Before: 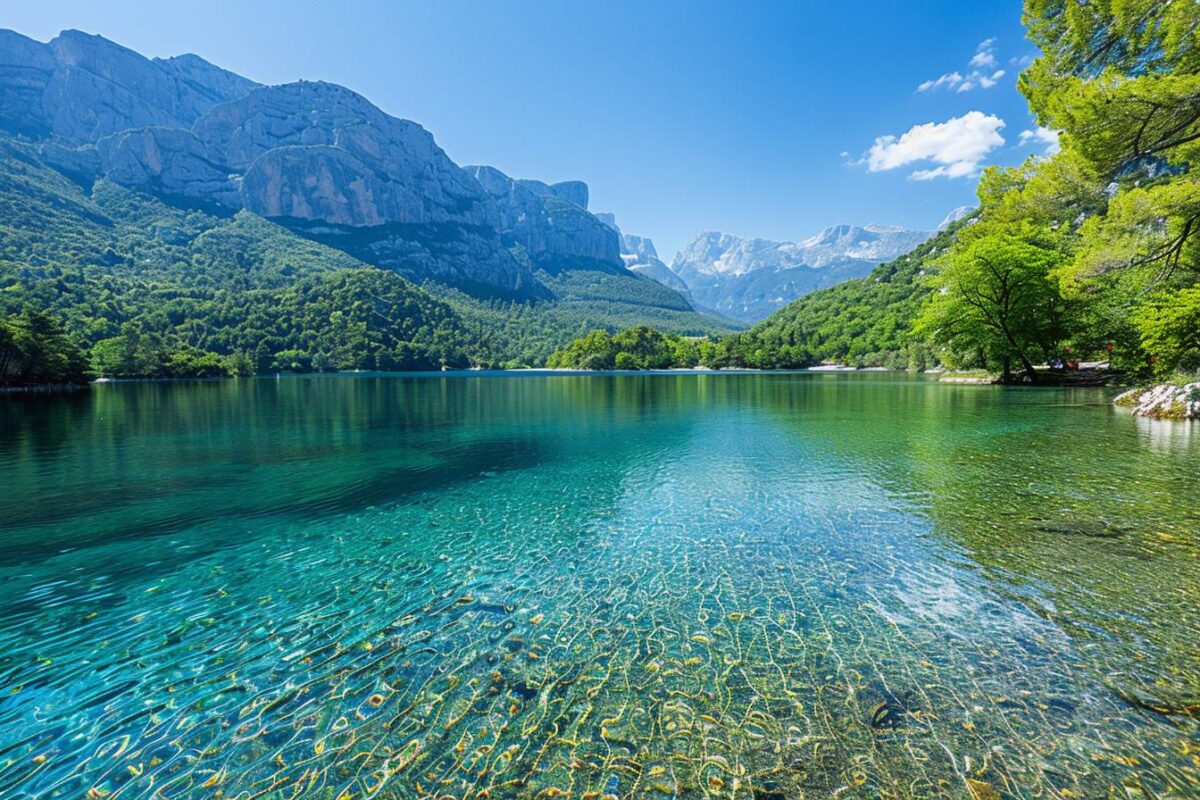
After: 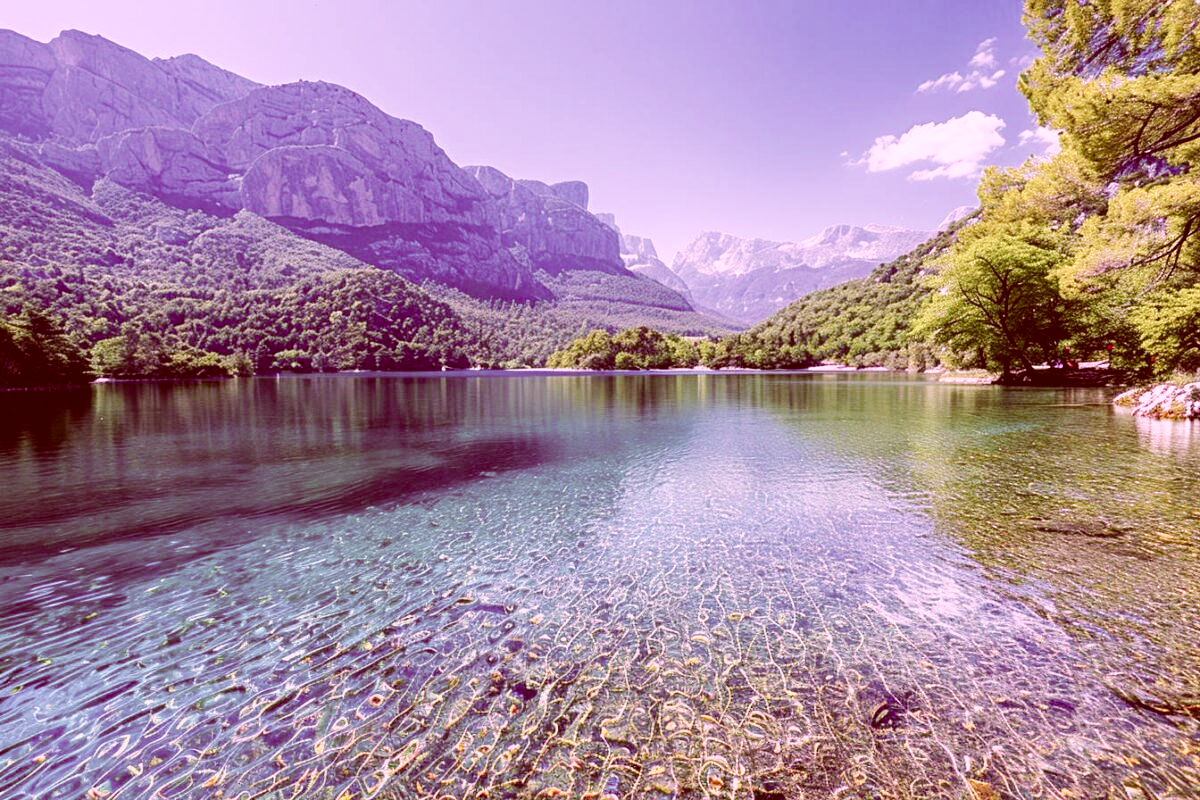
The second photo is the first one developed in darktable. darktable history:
color correction: highlights a* 9.03, highlights b* 8.71, shadows a* 40, shadows b* 40, saturation 0.8
color calibration: output R [1.107, -0.012, -0.003, 0], output B [0, 0, 1.308, 0], illuminant custom, x 0.389, y 0.387, temperature 3838.64 K
base curve: curves: ch0 [(0, 0) (0.032, 0.025) (0.121, 0.166) (0.206, 0.329) (0.605, 0.79) (1, 1)], preserve colors none
